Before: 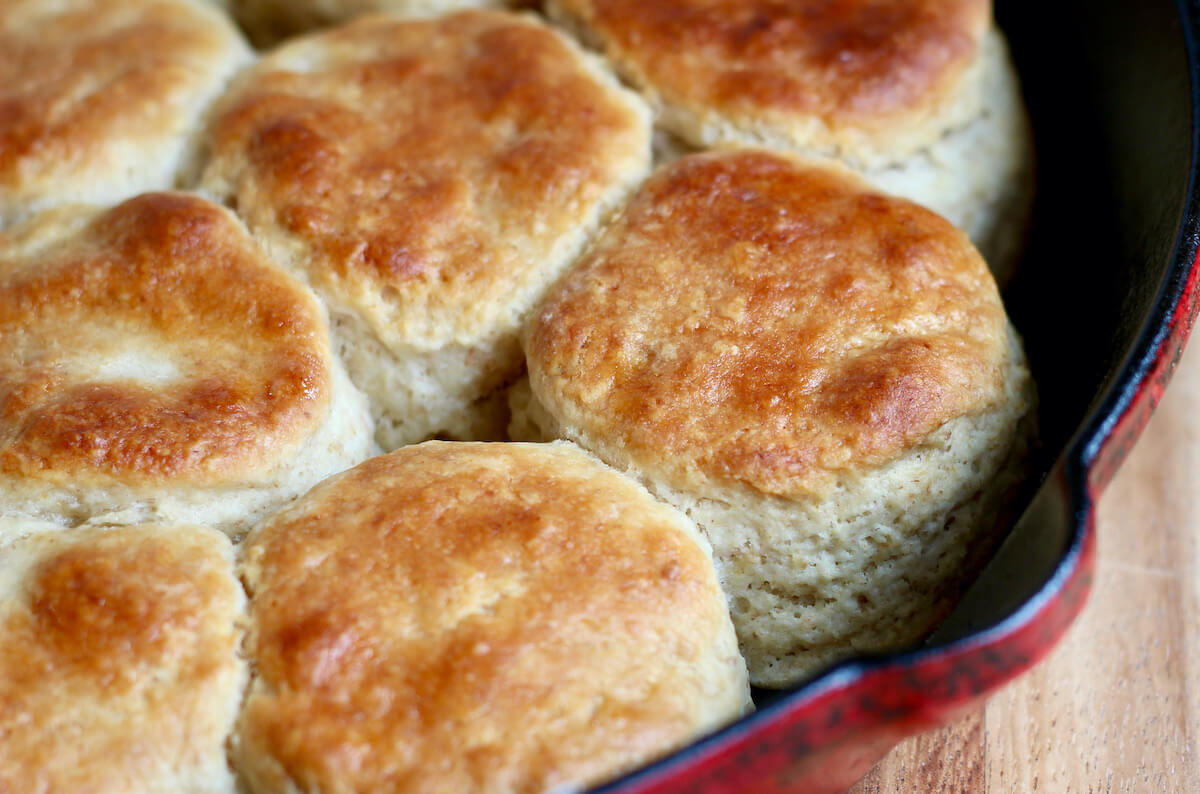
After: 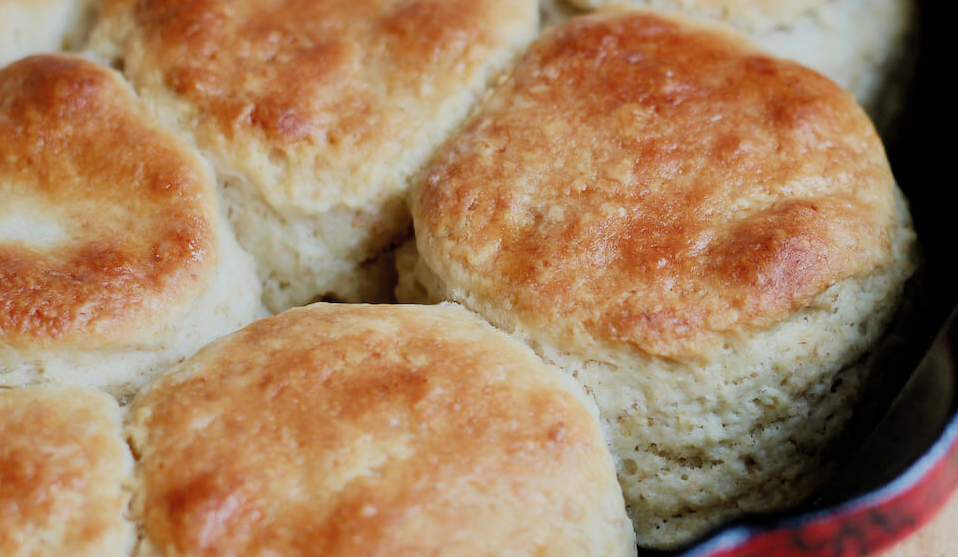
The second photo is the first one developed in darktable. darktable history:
crop: left 9.489%, top 17.382%, right 10.627%, bottom 12.404%
filmic rgb: black relative exposure -7.65 EV, white relative exposure 4.56 EV, hardness 3.61, color science v4 (2020)
